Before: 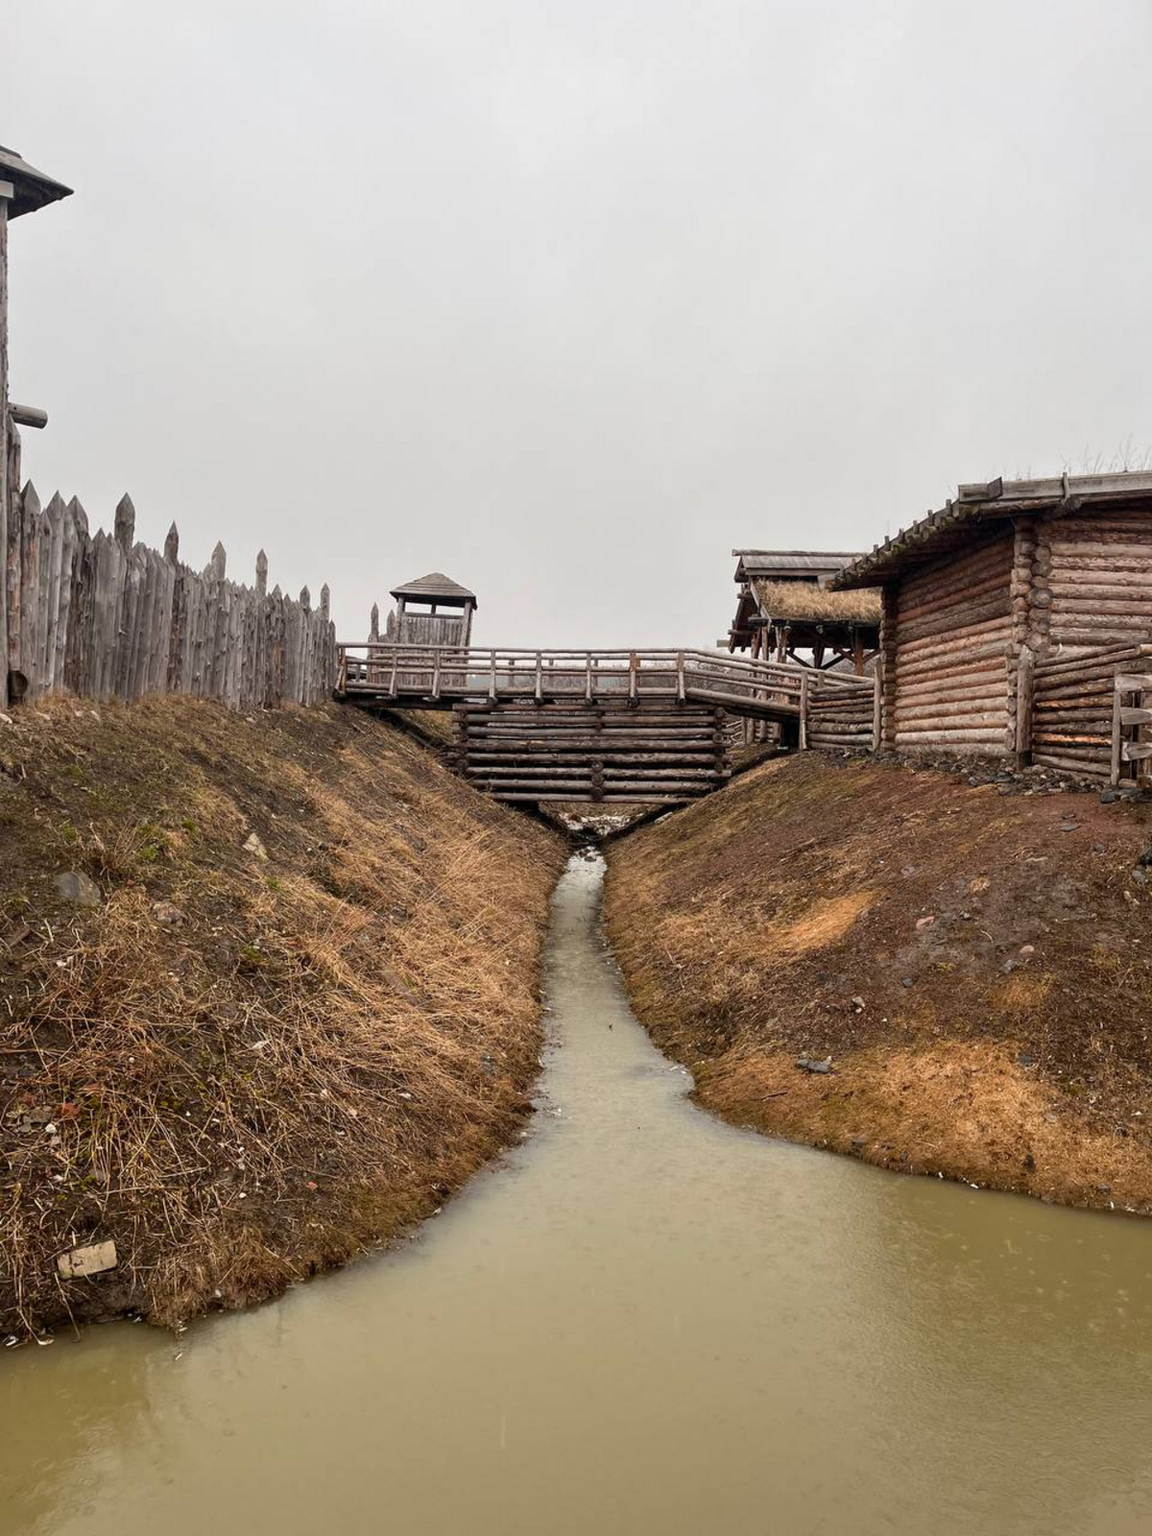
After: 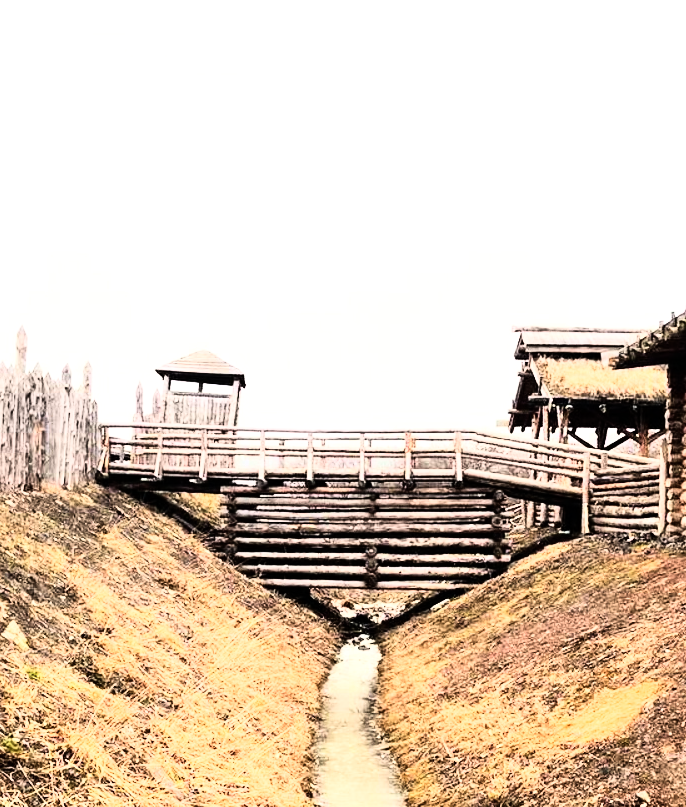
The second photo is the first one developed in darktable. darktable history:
crop: left 20.932%, top 15.471%, right 21.848%, bottom 34.081%
rgb curve: curves: ch0 [(0, 0) (0.21, 0.15) (0.24, 0.21) (0.5, 0.75) (0.75, 0.96) (0.89, 0.99) (1, 1)]; ch1 [(0, 0.02) (0.21, 0.13) (0.25, 0.2) (0.5, 0.67) (0.75, 0.9) (0.89, 0.97) (1, 1)]; ch2 [(0, 0.02) (0.21, 0.13) (0.25, 0.2) (0.5, 0.67) (0.75, 0.9) (0.89, 0.97) (1, 1)], compensate middle gray true
exposure: exposure 0.74 EV, compensate highlight preservation false
tone equalizer: -8 EV -0.417 EV, -7 EV -0.389 EV, -6 EV -0.333 EV, -5 EV -0.222 EV, -3 EV 0.222 EV, -2 EV 0.333 EV, -1 EV 0.389 EV, +0 EV 0.417 EV, edges refinement/feathering 500, mask exposure compensation -1.57 EV, preserve details no
